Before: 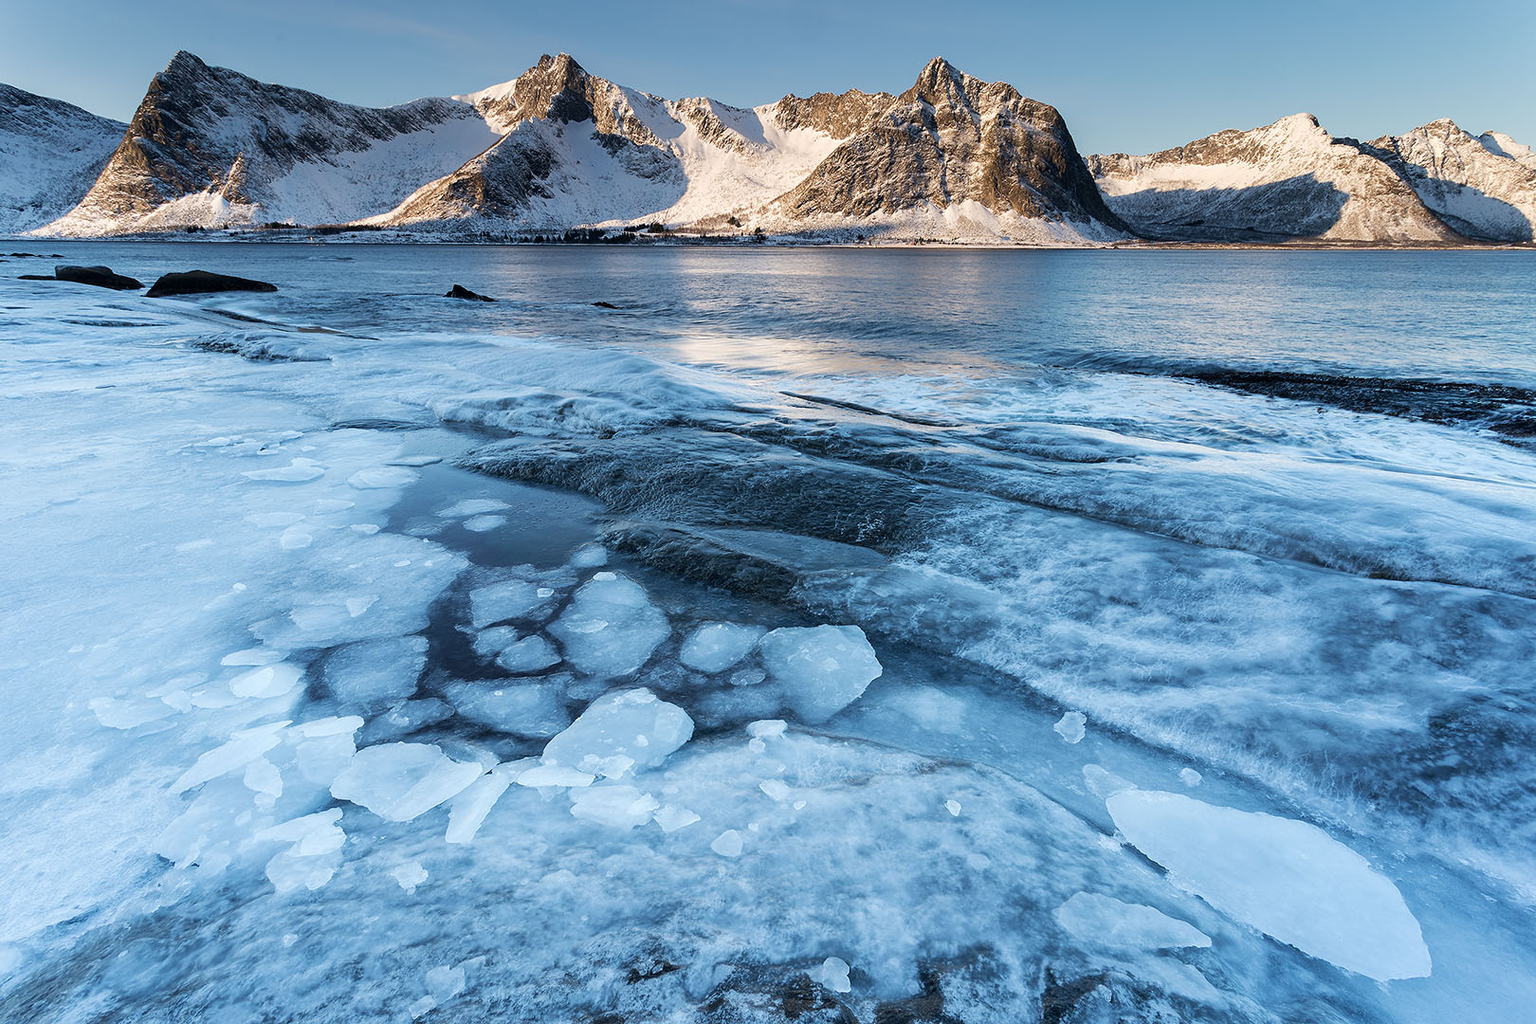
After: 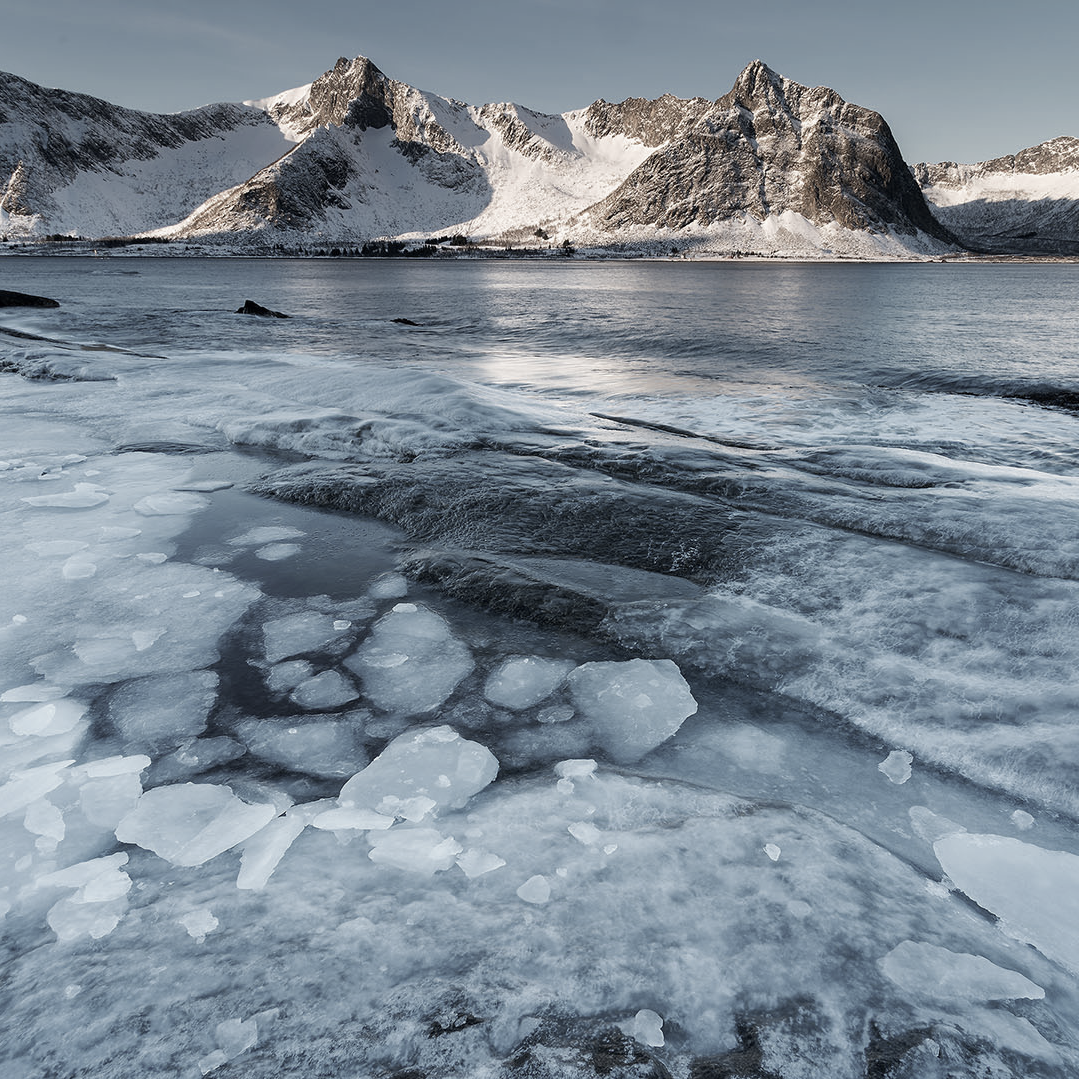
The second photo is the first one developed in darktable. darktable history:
crop and rotate: left 14.385%, right 18.948%
color zones: curves: ch0 [(0, 0.5) (0.125, 0.4) (0.25, 0.5) (0.375, 0.4) (0.5, 0.4) (0.625, 0.35) (0.75, 0.35) (0.875, 0.5)]; ch1 [(0, 0.35) (0.125, 0.45) (0.25, 0.35) (0.375, 0.35) (0.5, 0.35) (0.625, 0.35) (0.75, 0.45) (0.875, 0.35)]; ch2 [(0, 0.6) (0.125, 0.5) (0.25, 0.5) (0.375, 0.6) (0.5, 0.6) (0.625, 0.5) (0.75, 0.5) (0.875, 0.5)]
color correction: saturation 0.5
